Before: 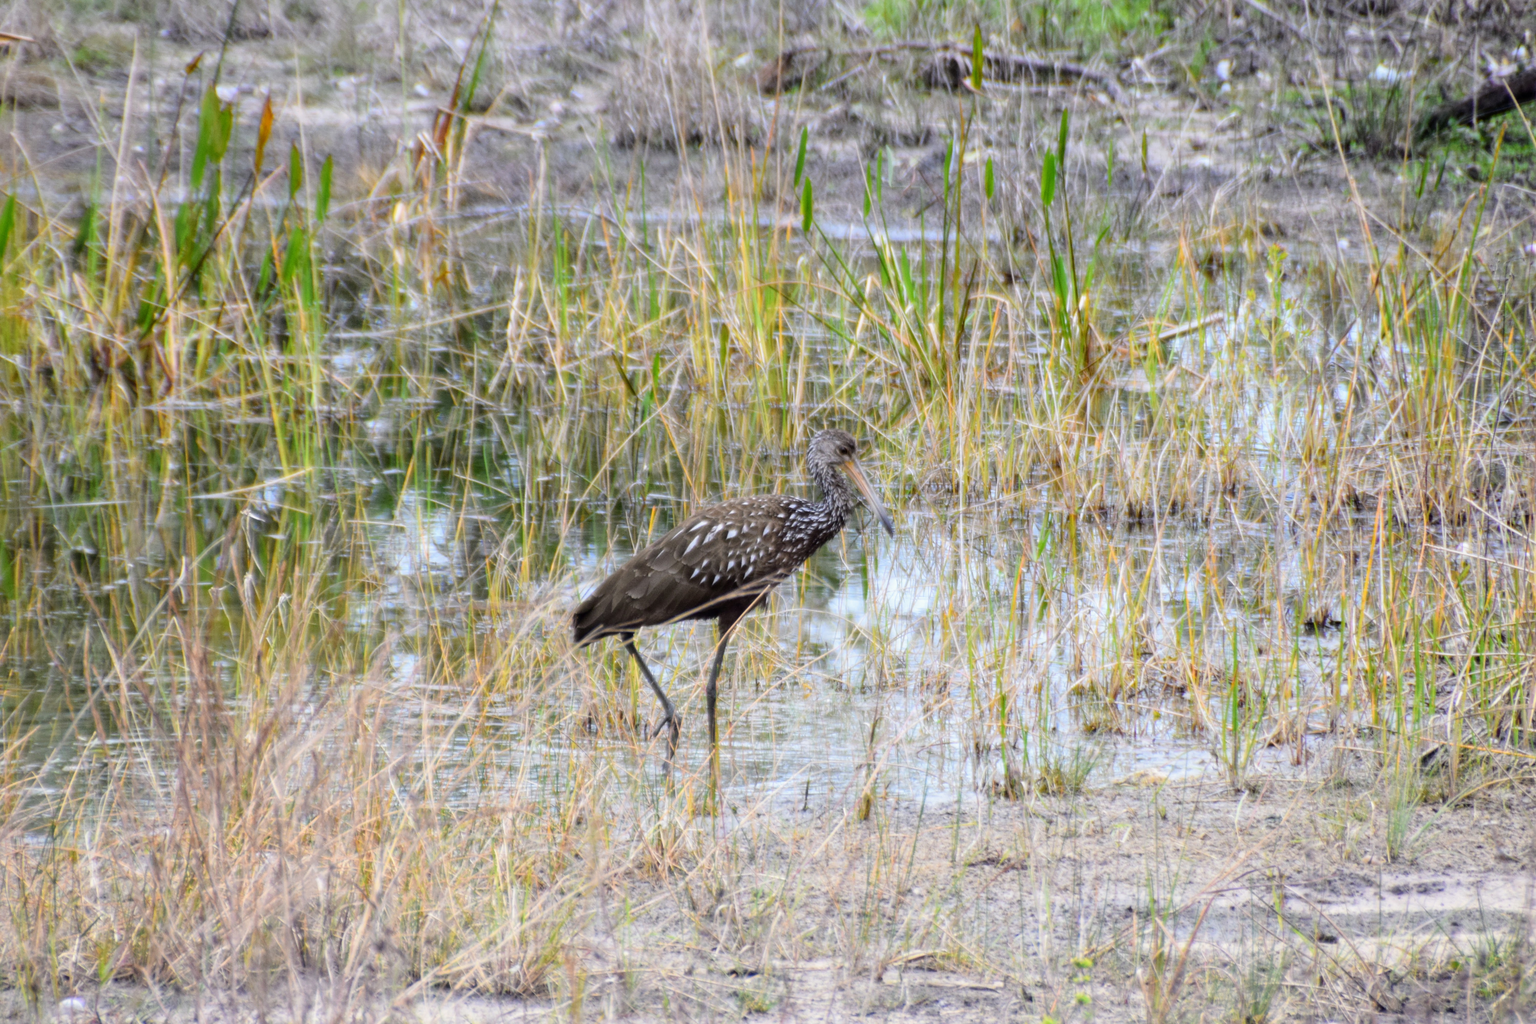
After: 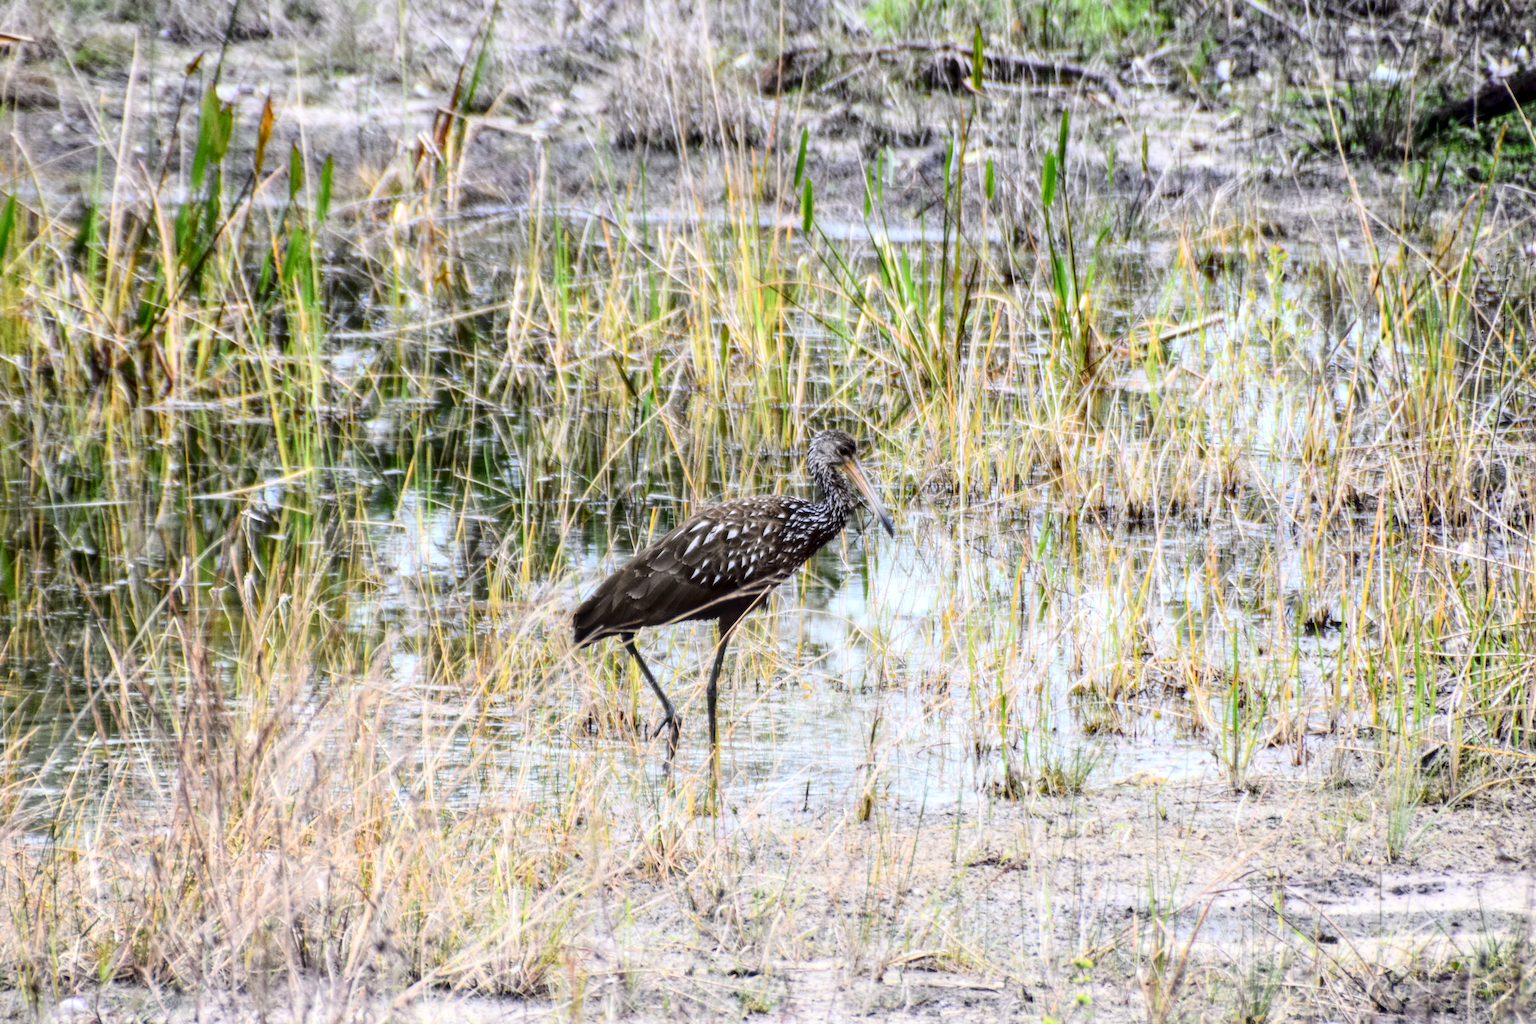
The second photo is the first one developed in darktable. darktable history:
contrast brightness saturation: contrast 0.291
local contrast: on, module defaults
